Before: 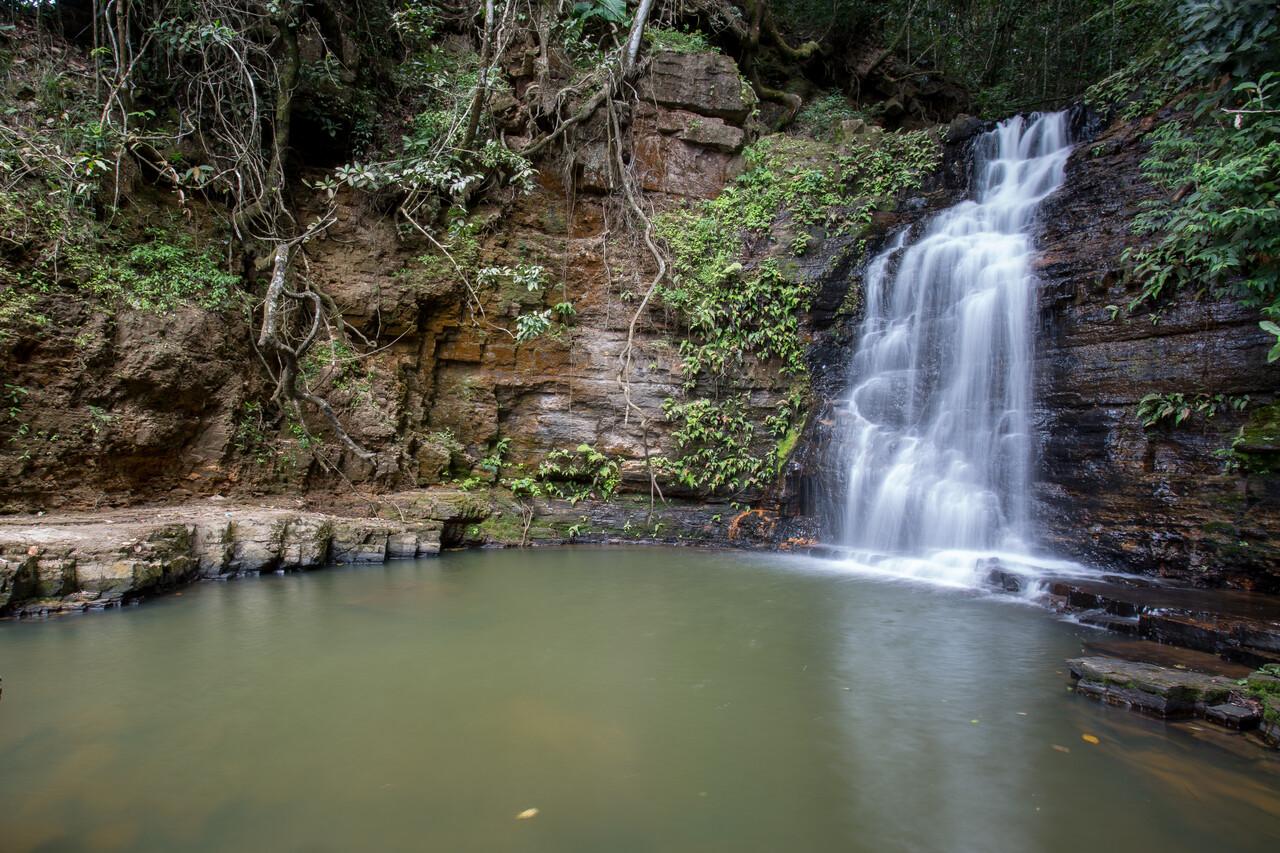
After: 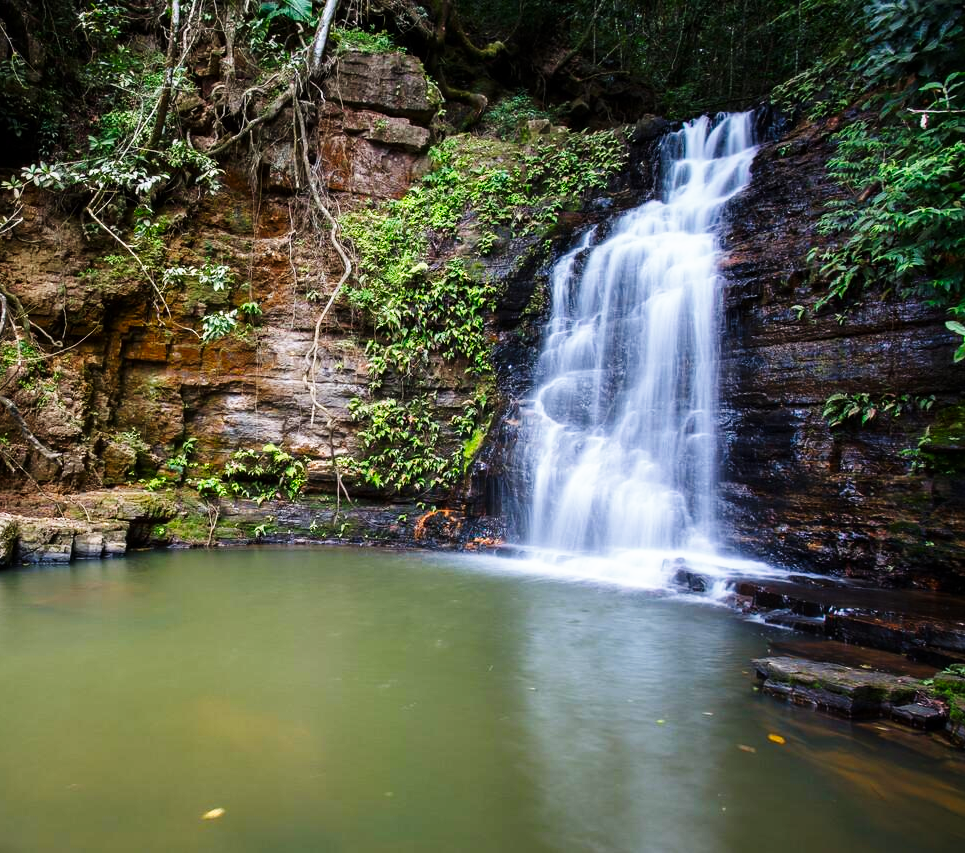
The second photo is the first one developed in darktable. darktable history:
crop and rotate: left 24.558%
tone curve: curves: ch0 [(0, 0) (0.074, 0.04) (0.157, 0.1) (0.472, 0.515) (0.635, 0.731) (0.768, 0.878) (0.899, 0.969) (1, 1)]; ch1 [(0, 0) (0.08, 0.08) (0.3, 0.3) (0.5, 0.5) (0.539, 0.558) (0.586, 0.658) (0.69, 0.787) (0.92, 0.92) (1, 1)]; ch2 [(0, 0) (0.08, 0.08) (0.3, 0.3) (0.5, 0.5) (0.543, 0.597) (0.597, 0.679) (0.92, 0.92) (1, 1)], preserve colors none
contrast brightness saturation: contrast 0.078, saturation 0.196
